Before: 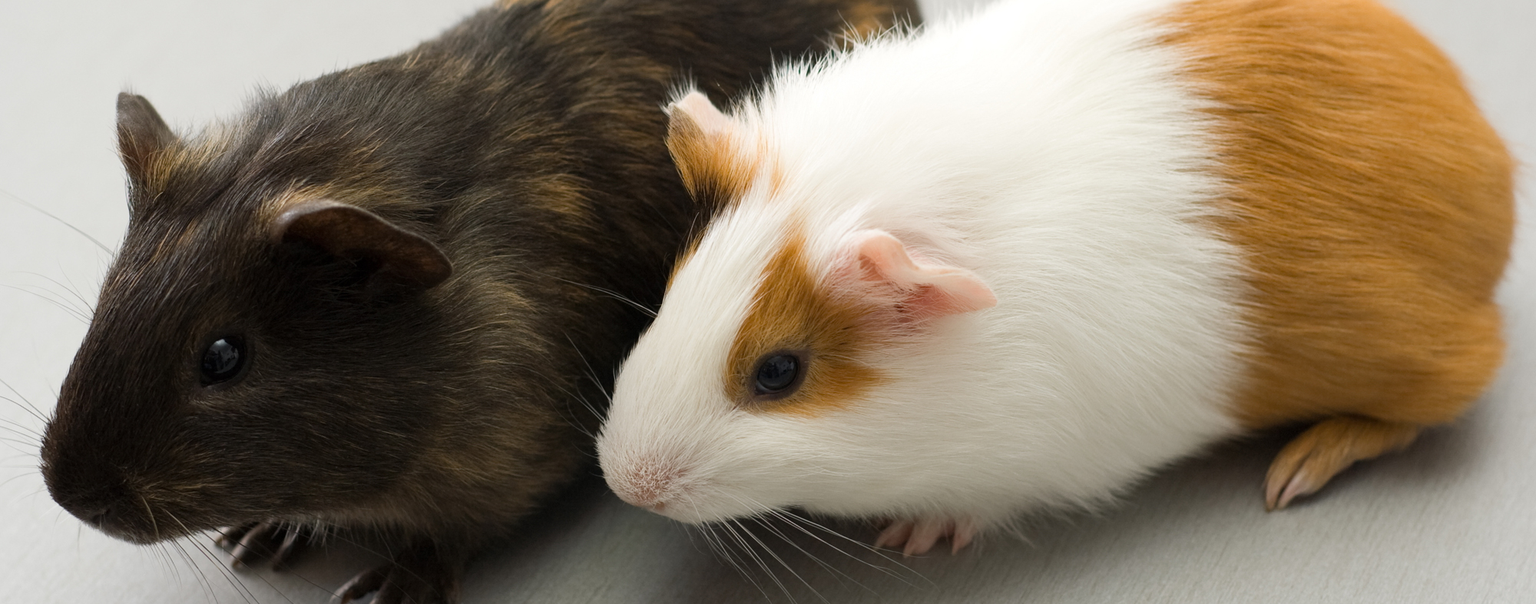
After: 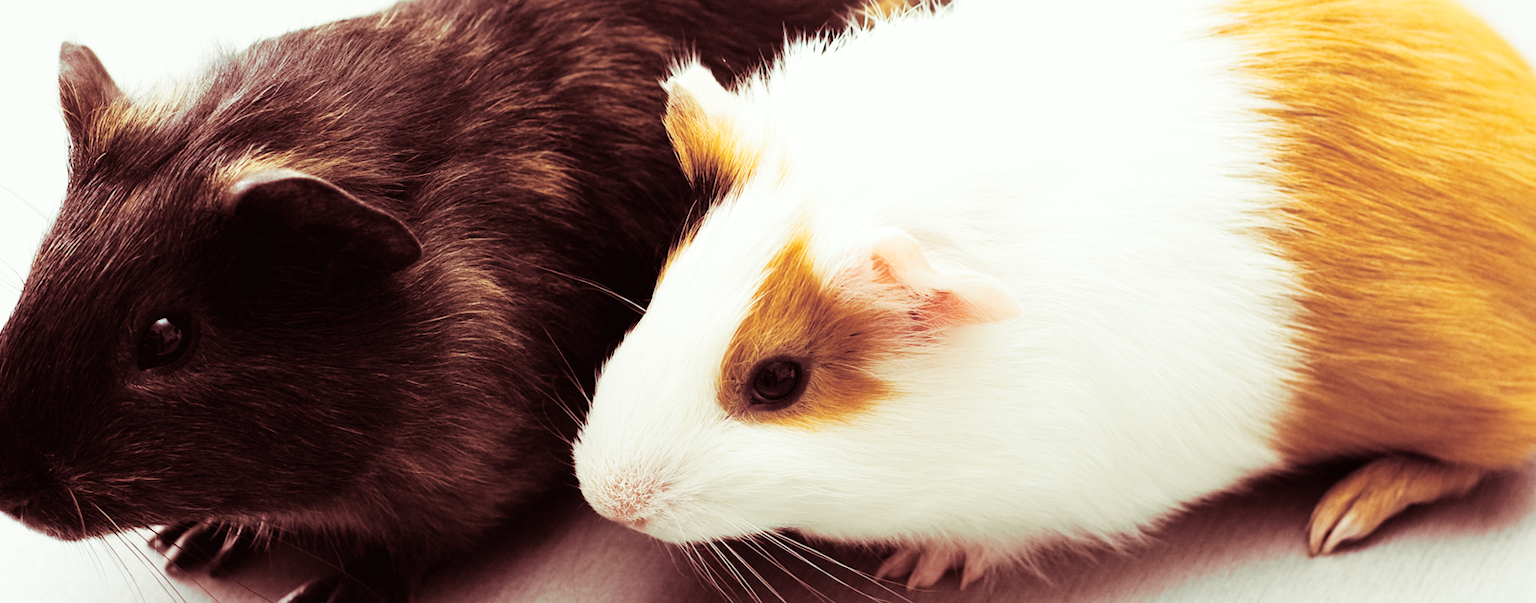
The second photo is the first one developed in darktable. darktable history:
color correction: highlights a* -2.68, highlights b* 2.57
base curve: curves: ch0 [(0, 0.003) (0.001, 0.002) (0.006, 0.004) (0.02, 0.022) (0.048, 0.086) (0.094, 0.234) (0.162, 0.431) (0.258, 0.629) (0.385, 0.8) (0.548, 0.918) (0.751, 0.988) (1, 1)], preserve colors none
crop and rotate: angle -2.38°
split-toning: highlights › saturation 0, balance -61.83
